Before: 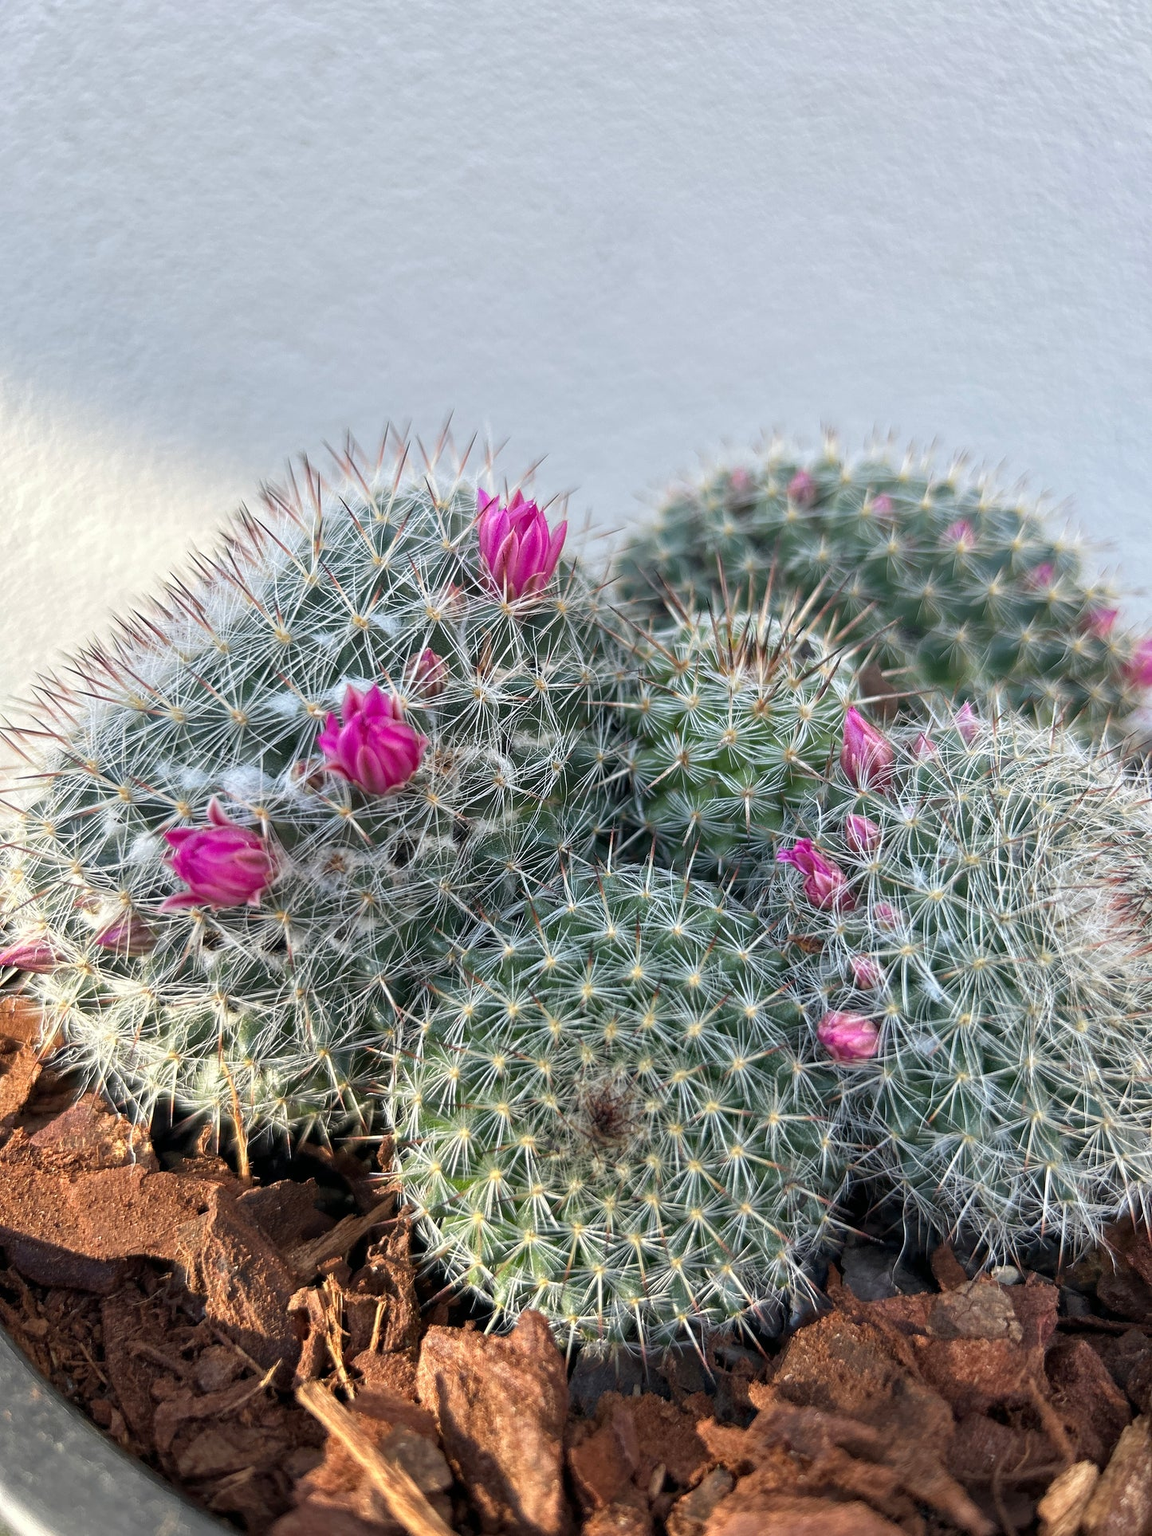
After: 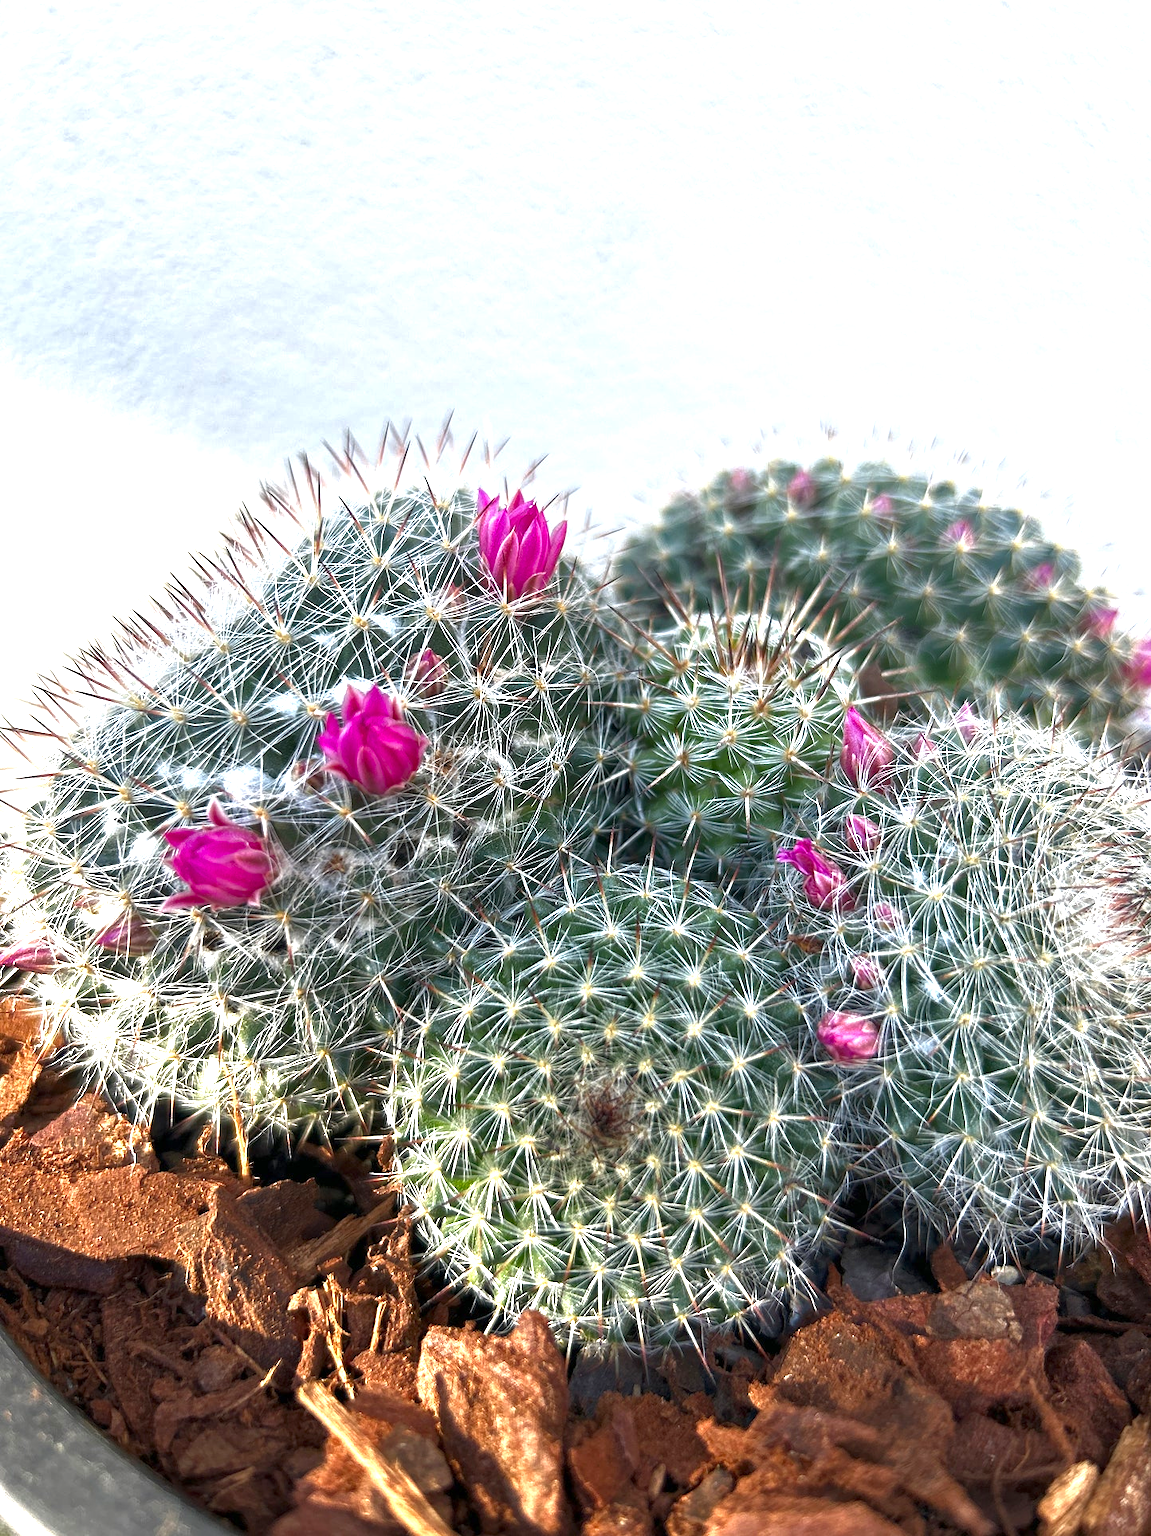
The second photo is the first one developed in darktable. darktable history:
exposure: exposure 1.062 EV, compensate highlight preservation false
tone curve: curves: ch0 [(0, 0) (0.91, 0.76) (0.997, 0.913)], color space Lab, independent channels, preserve colors none
